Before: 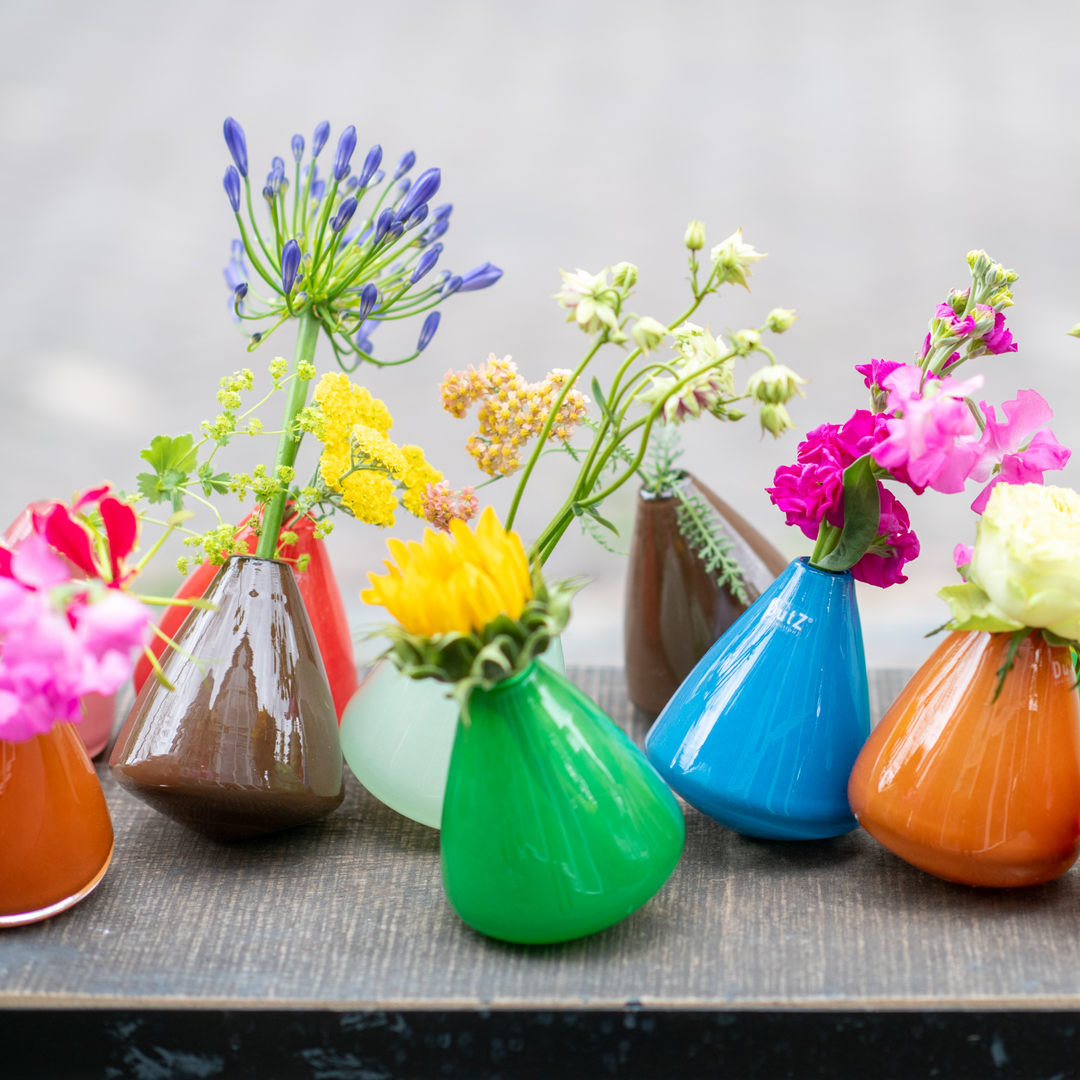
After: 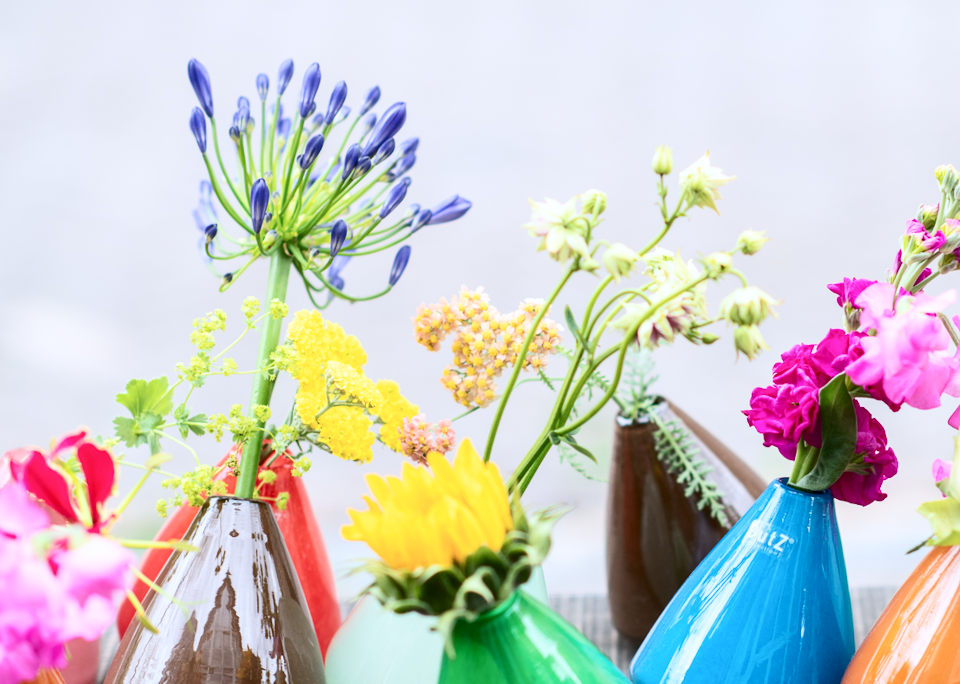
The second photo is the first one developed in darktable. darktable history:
color correction: highlights a* -0.137, highlights b* -5.91, shadows a* -0.137, shadows b* -0.137
rotate and perspective: rotation -2°, crop left 0.022, crop right 0.978, crop top 0.049, crop bottom 0.951
crop: left 1.509%, top 3.452%, right 7.696%, bottom 28.452%
contrast brightness saturation: contrast 0.28
